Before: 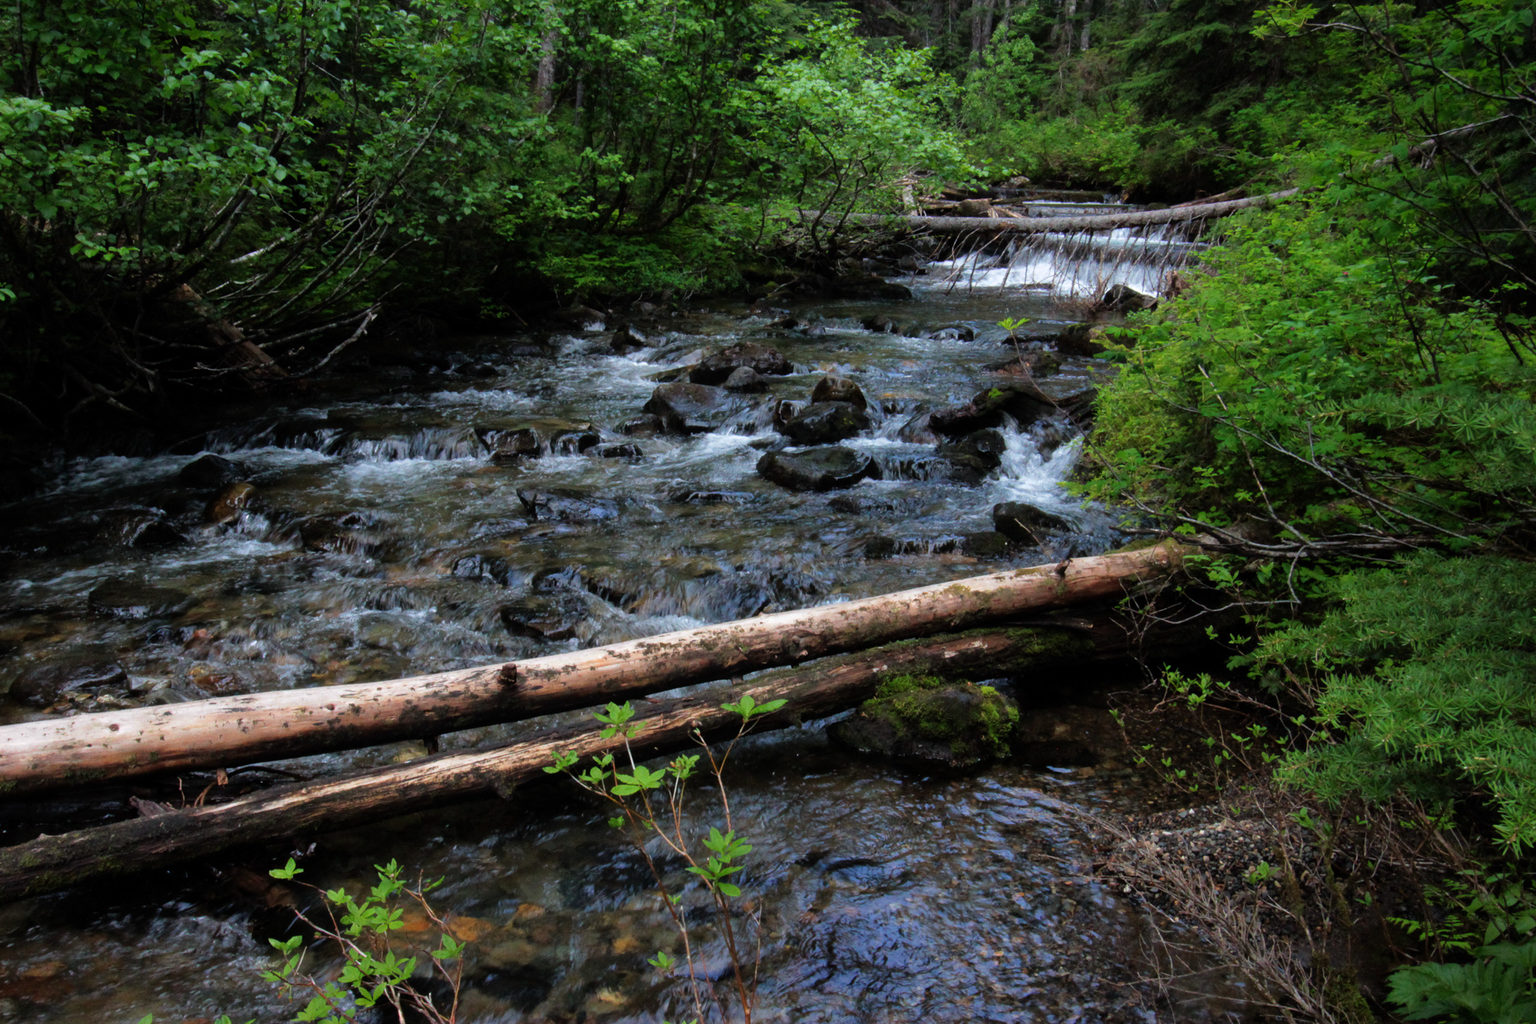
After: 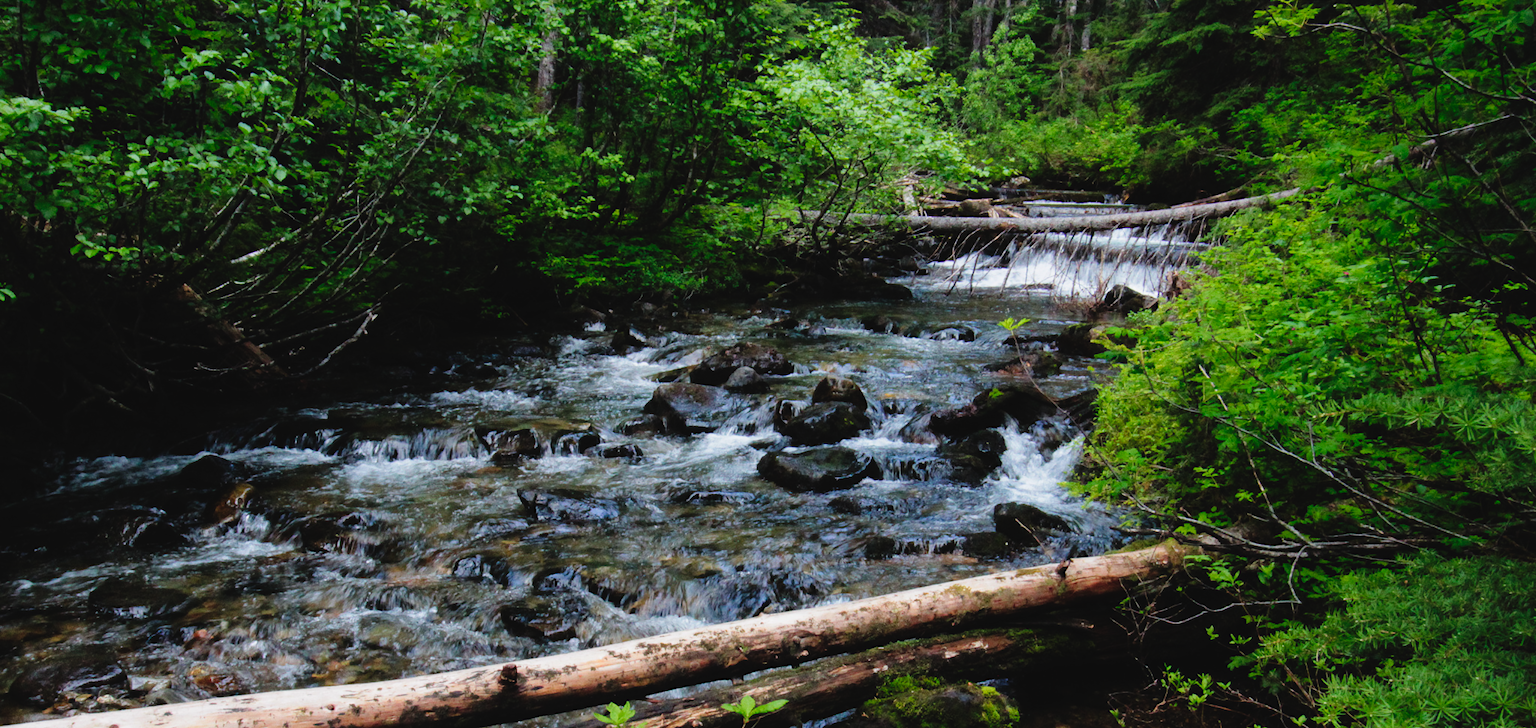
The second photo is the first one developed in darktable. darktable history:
crop: bottom 28.854%
tone curve: curves: ch0 [(0, 0.037) (0.045, 0.055) (0.155, 0.138) (0.29, 0.325) (0.428, 0.513) (0.604, 0.71) (0.824, 0.882) (1, 0.965)]; ch1 [(0, 0) (0.339, 0.334) (0.445, 0.419) (0.476, 0.454) (0.498, 0.498) (0.53, 0.515) (0.557, 0.556) (0.609, 0.649) (0.716, 0.746) (1, 1)]; ch2 [(0, 0) (0.327, 0.318) (0.417, 0.426) (0.46, 0.453) (0.502, 0.5) (0.526, 0.52) (0.554, 0.541) (0.626, 0.65) (0.749, 0.746) (1, 1)], preserve colors none
